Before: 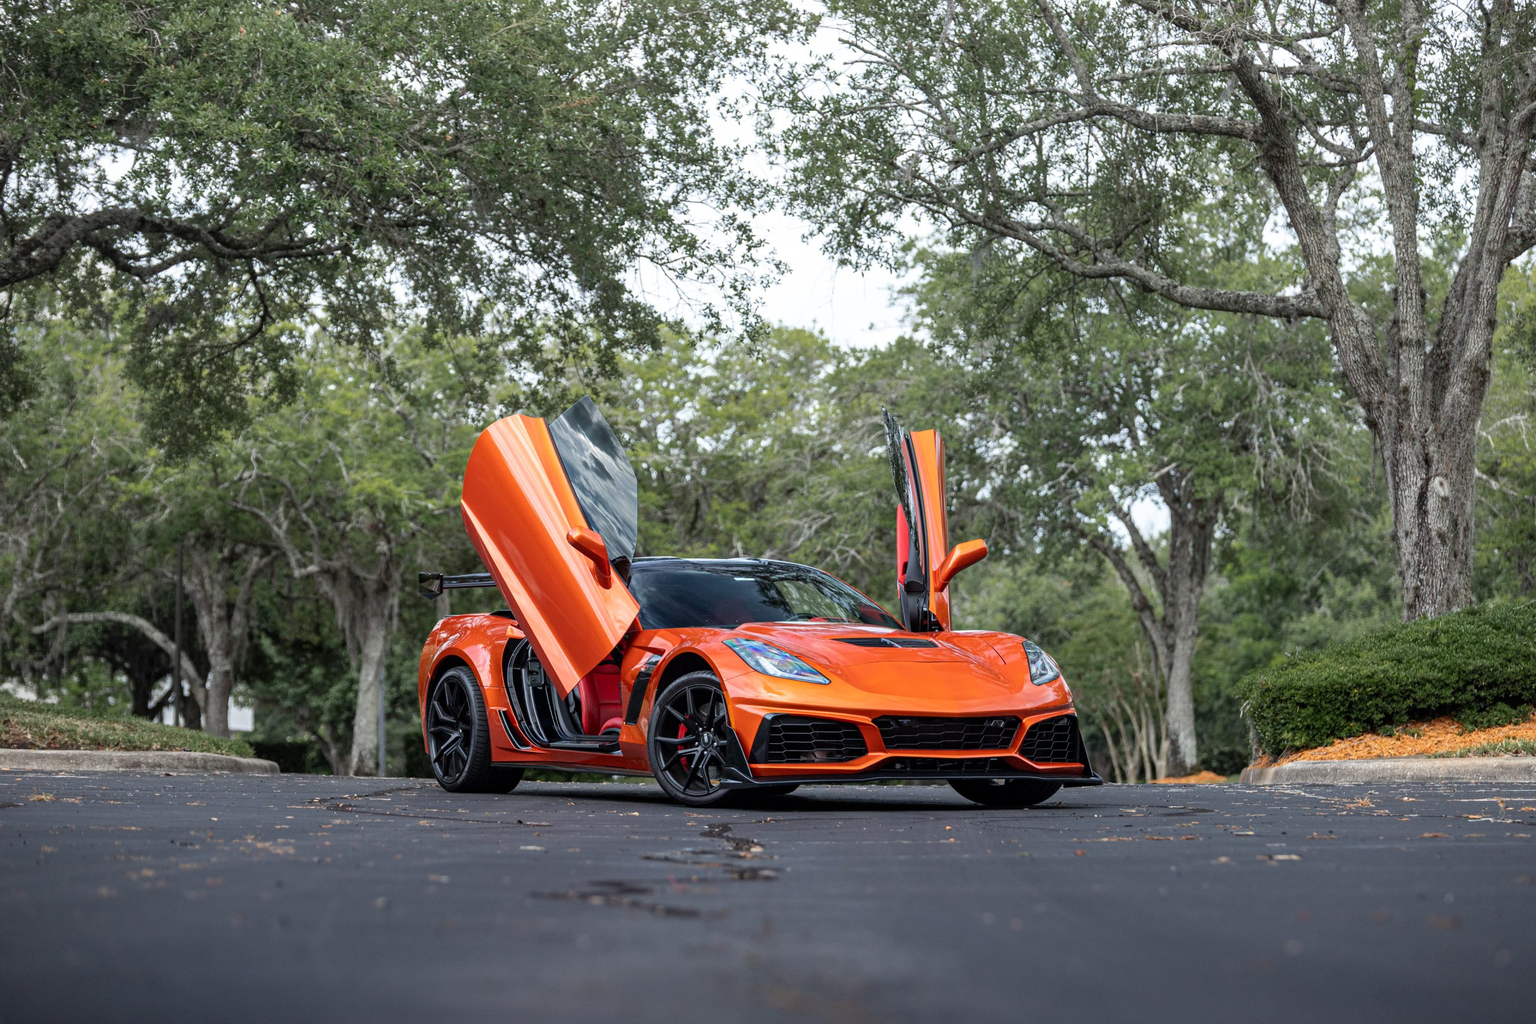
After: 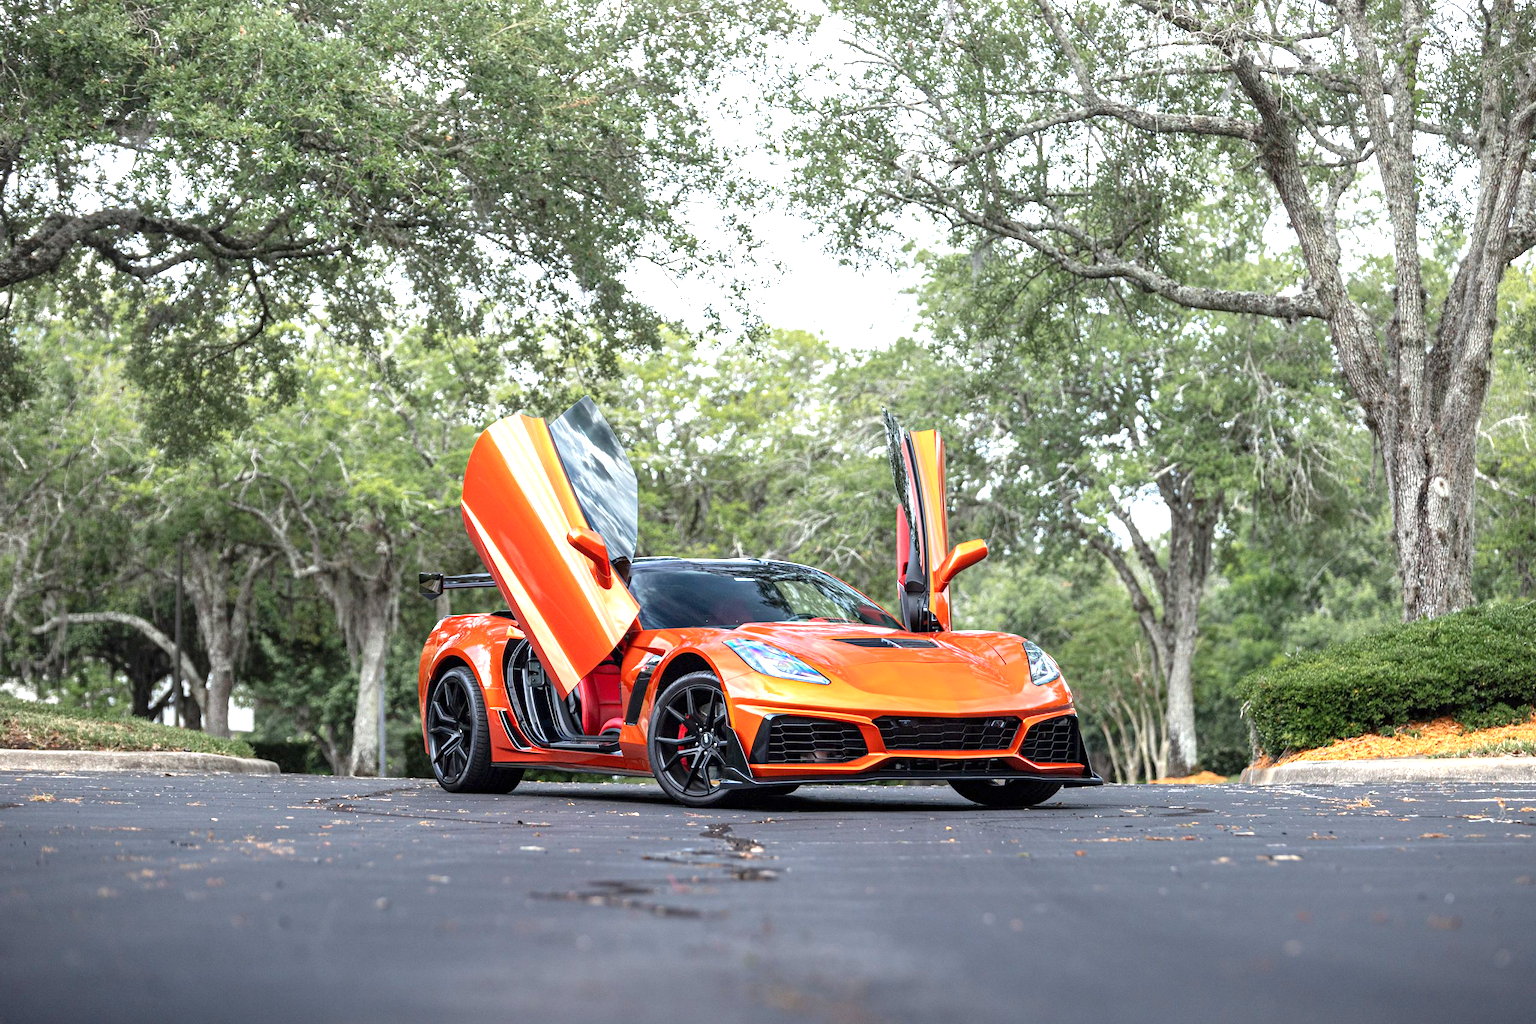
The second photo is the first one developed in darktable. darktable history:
exposure: exposure 1.138 EV, compensate highlight preservation false
